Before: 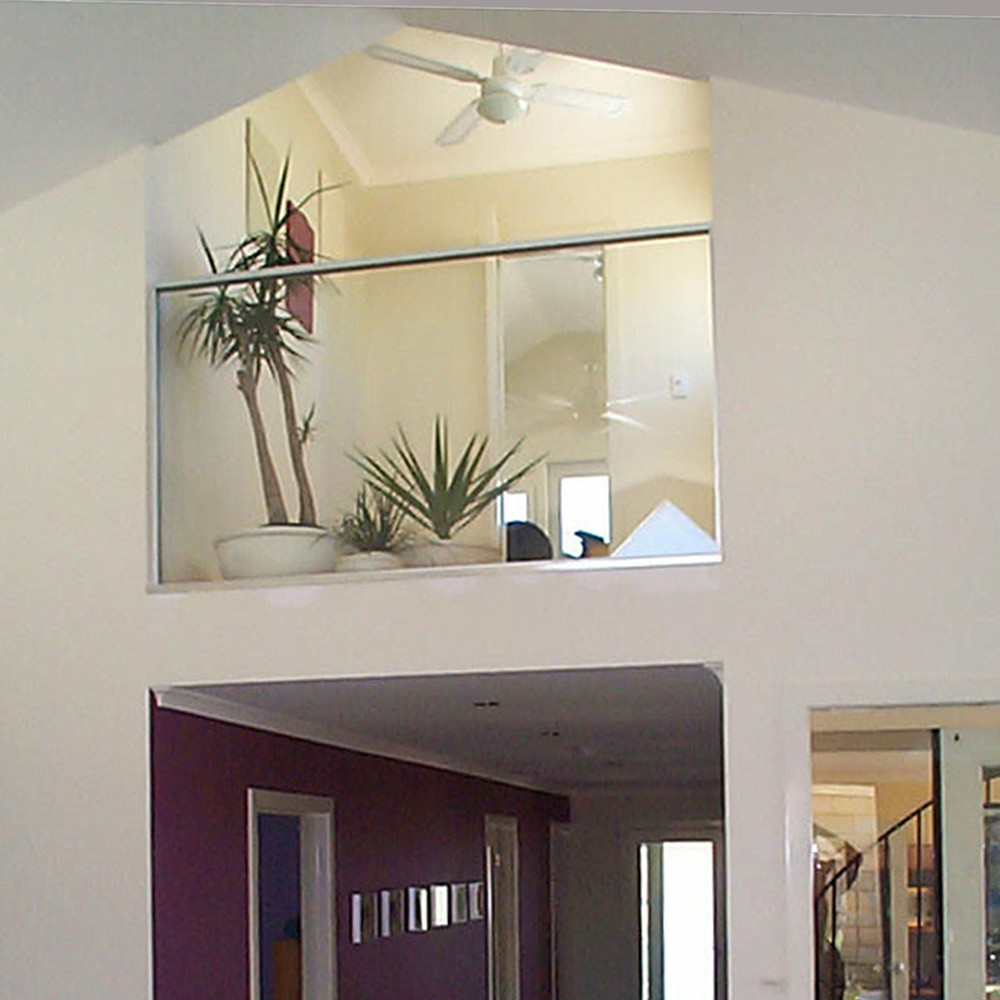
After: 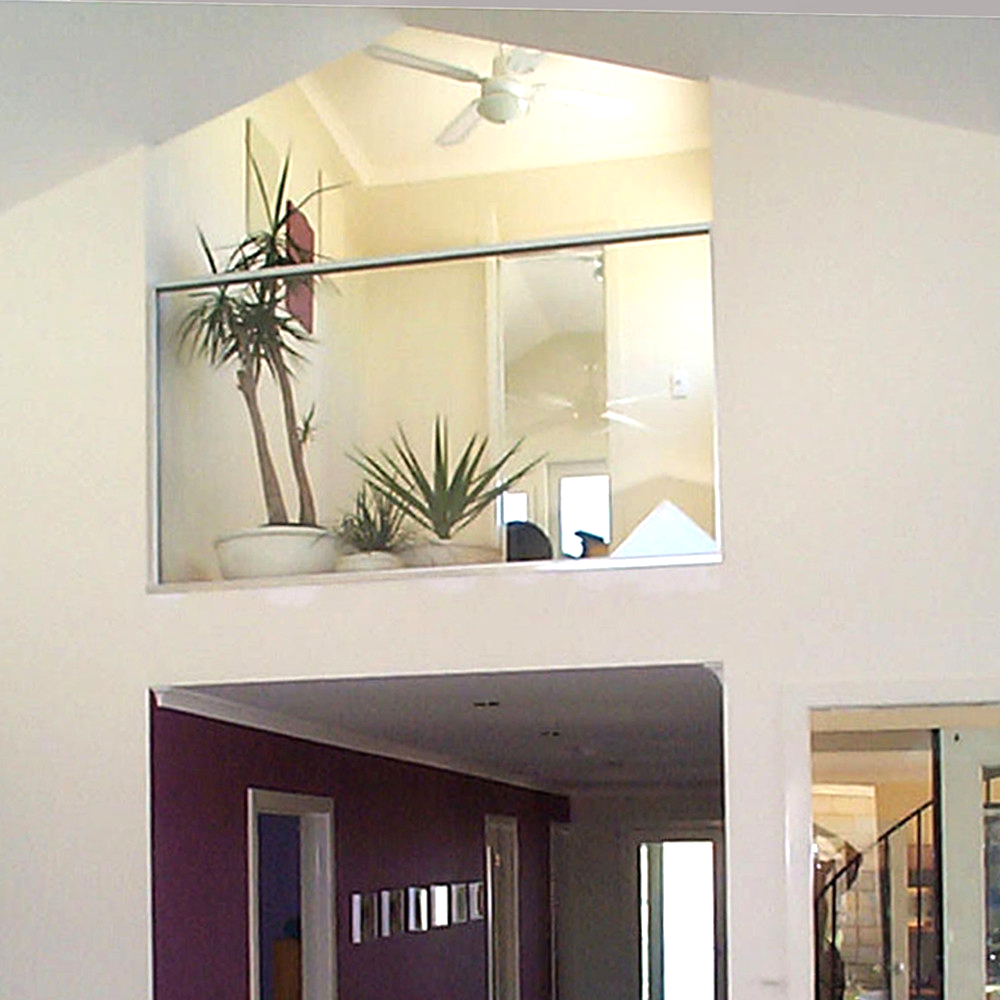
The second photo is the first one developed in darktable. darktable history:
tone equalizer: -8 EV -0.394 EV, -7 EV -0.423 EV, -6 EV -0.344 EV, -5 EV -0.238 EV, -3 EV 0.226 EV, -2 EV 0.318 EV, -1 EV 0.368 EV, +0 EV 0.4 EV
